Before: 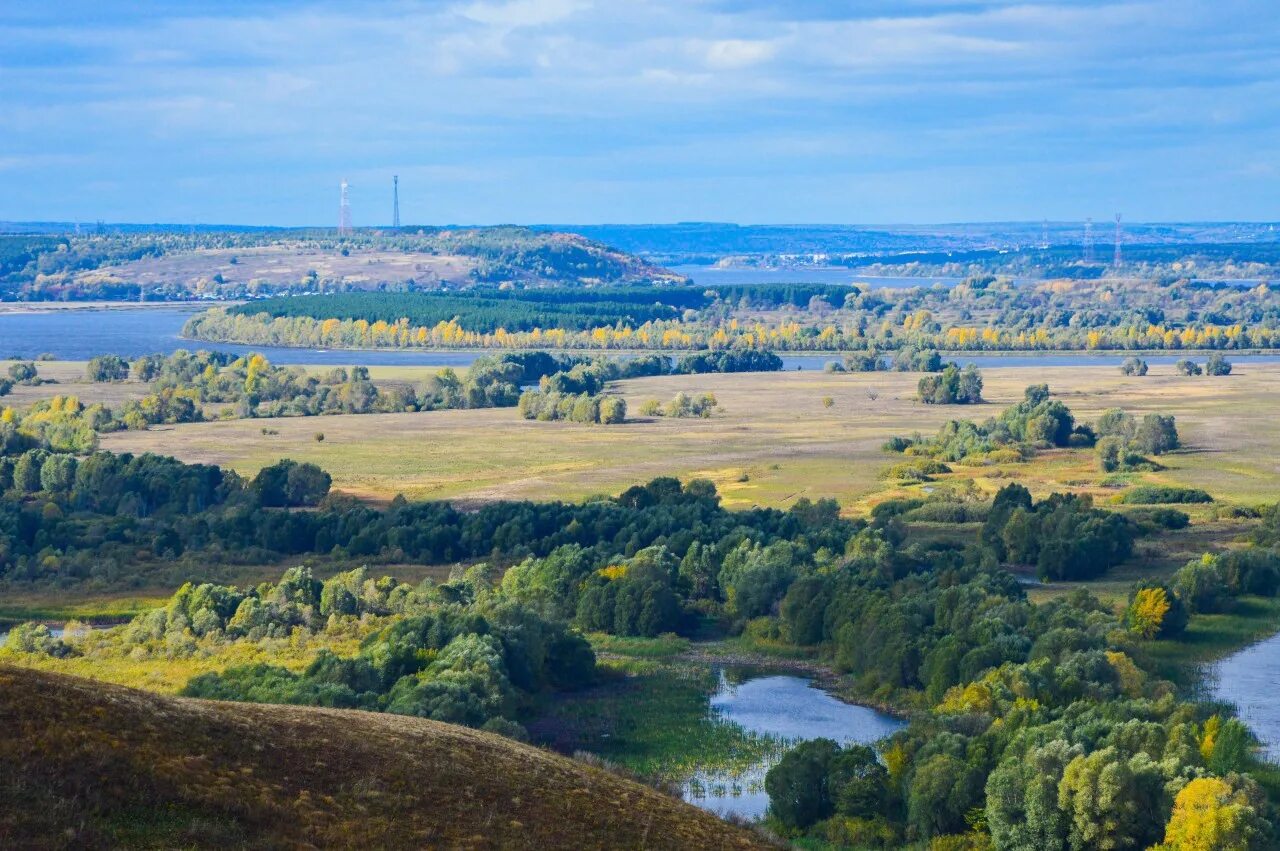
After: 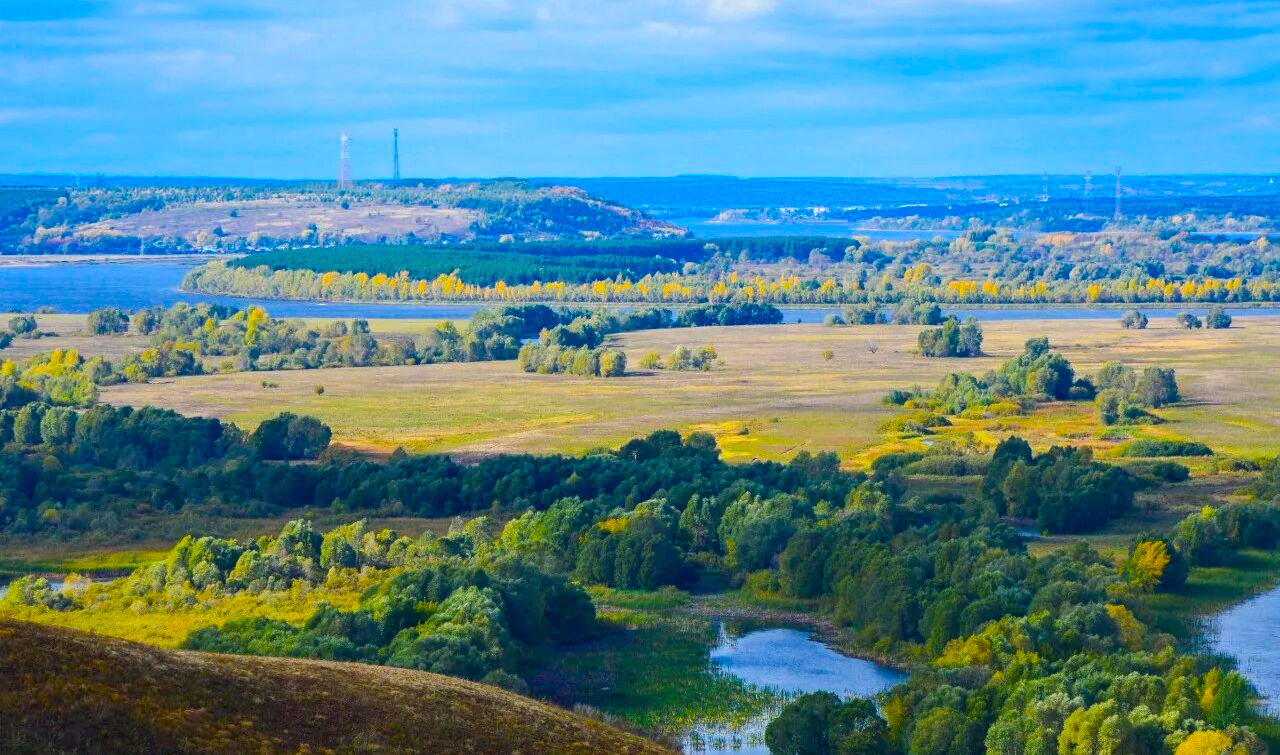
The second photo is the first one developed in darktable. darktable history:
crop and rotate: top 5.609%, bottom 5.609%
white balance: emerald 1
color balance rgb: linear chroma grading › global chroma 15%, perceptual saturation grading › global saturation 30%
